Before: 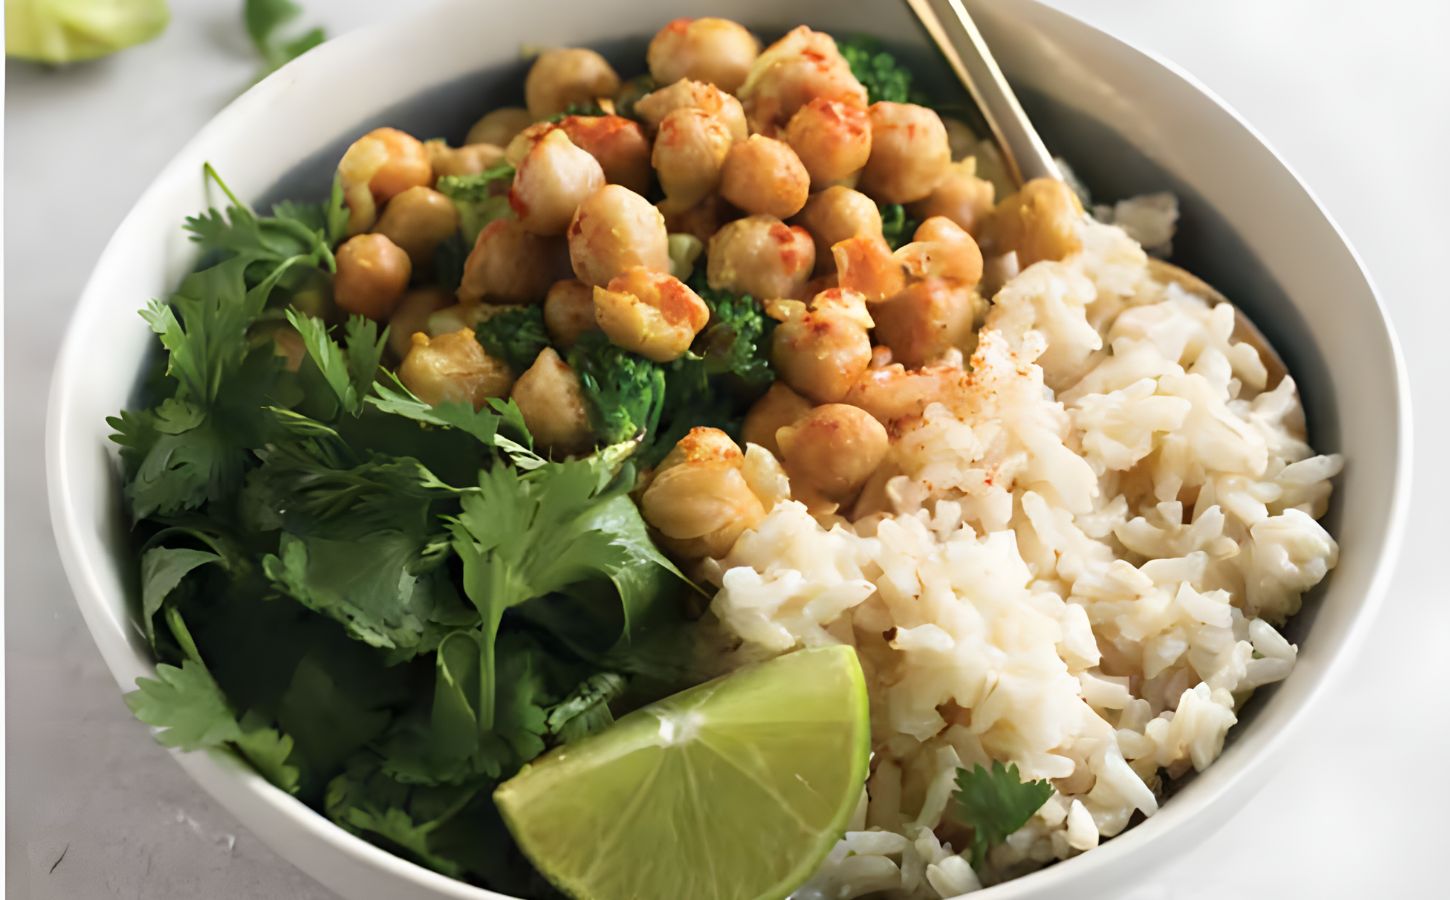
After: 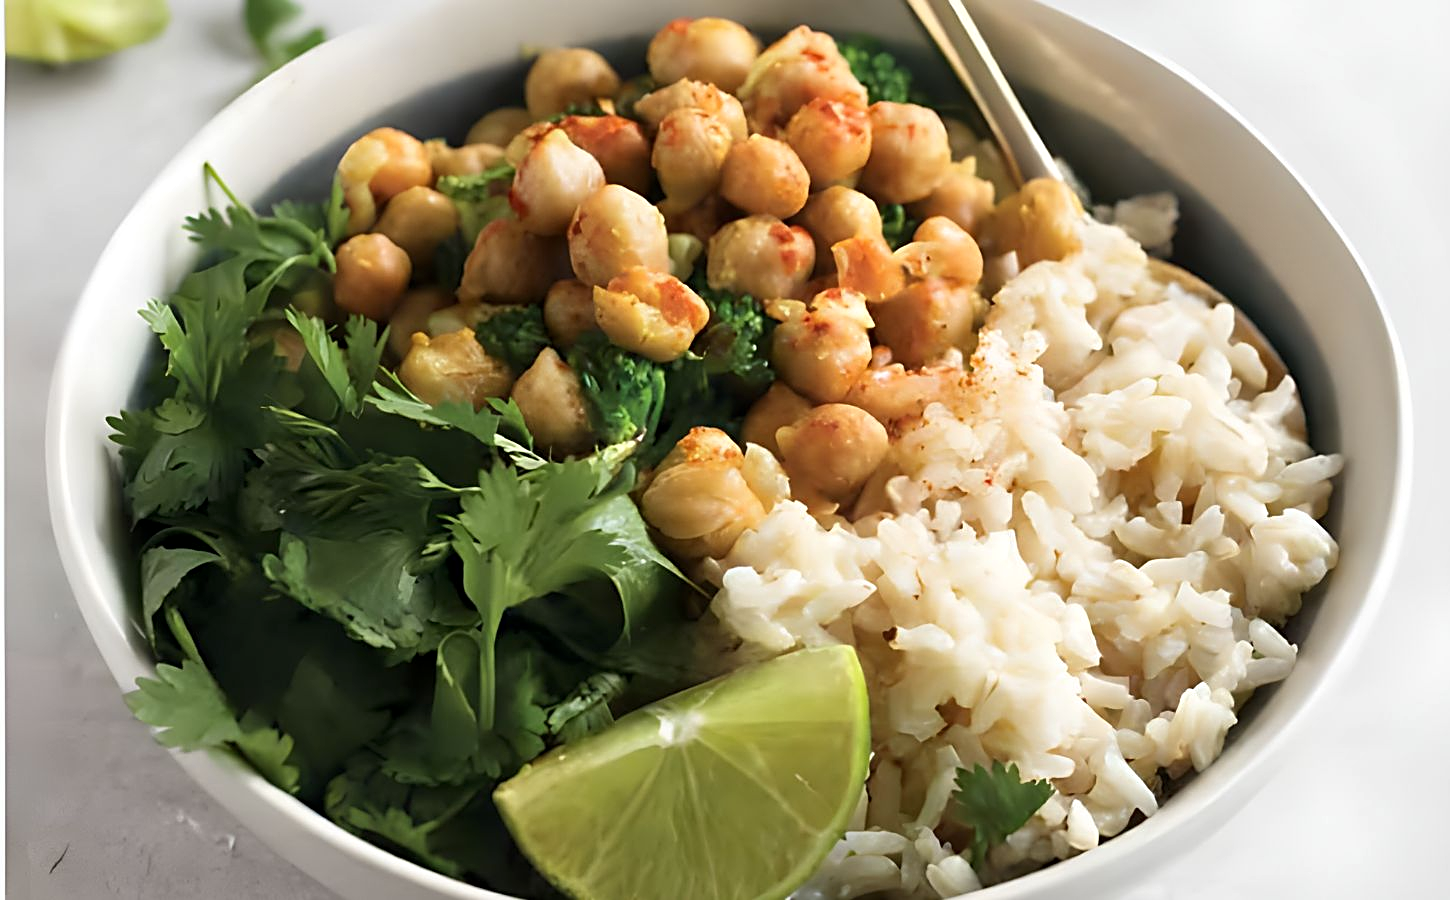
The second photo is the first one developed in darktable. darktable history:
sharpen: on, module defaults
local contrast: mode bilateral grid, contrast 20, coarseness 49, detail 120%, midtone range 0.2
